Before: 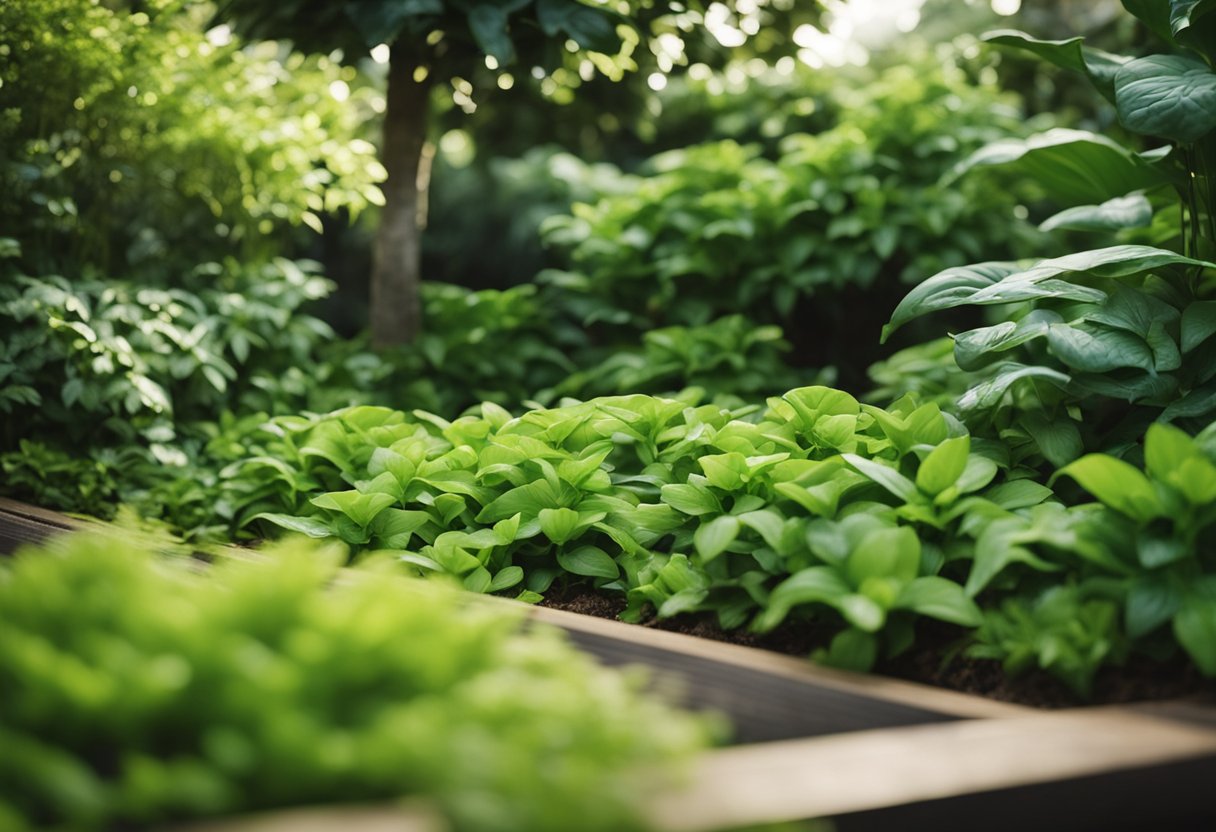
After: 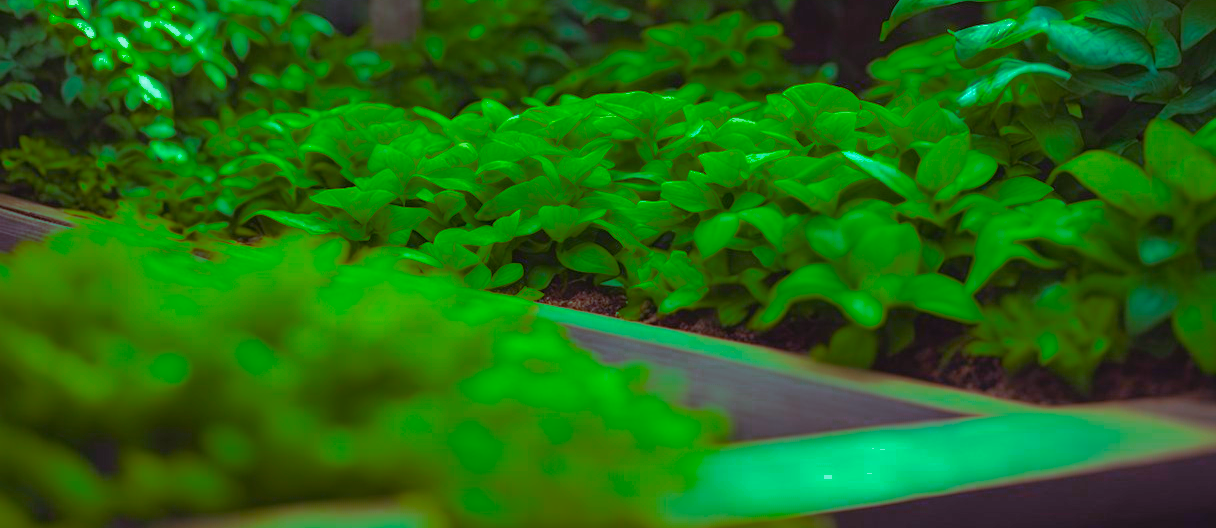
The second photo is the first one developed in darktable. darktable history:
crop and rotate: top 36.435%
shadows and highlights: highlights -60
color zones: curves: ch0 [(0.473, 0.374) (0.742, 0.784)]; ch1 [(0.354, 0.737) (0.742, 0.705)]; ch2 [(0.318, 0.421) (0.758, 0.532)]
color balance rgb: shadows lift › luminance 0.49%, shadows lift › chroma 6.83%, shadows lift › hue 300.29°, power › hue 208.98°, highlights gain › luminance 20.24%, highlights gain › chroma 13.17%, highlights gain › hue 173.85°, perceptual saturation grading › global saturation 18.05%
white balance: red 1.05, blue 1.072
